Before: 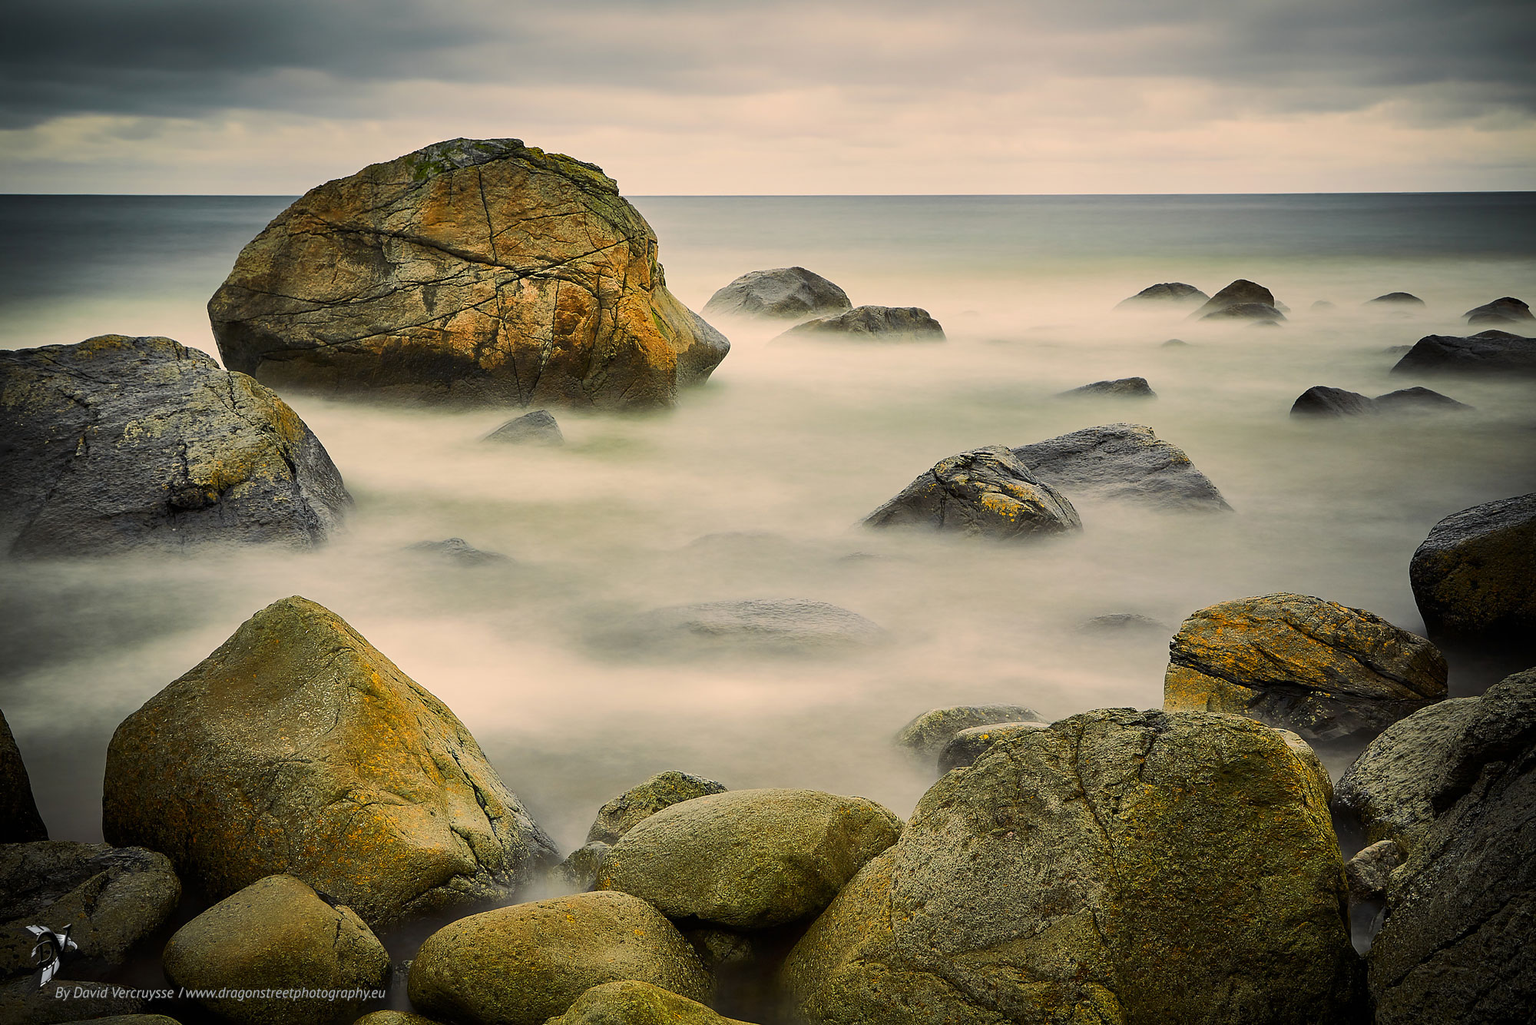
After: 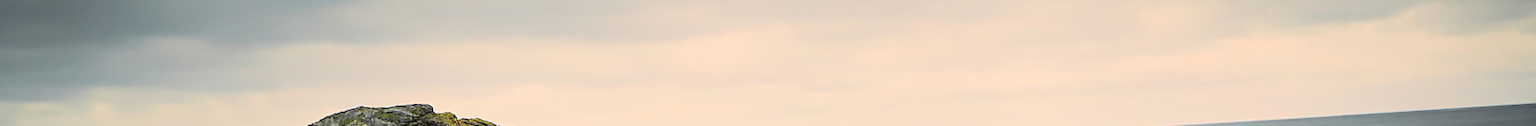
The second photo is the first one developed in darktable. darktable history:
crop and rotate: left 9.644%, top 9.491%, right 6.021%, bottom 80.509%
rotate and perspective: rotation -3.18°, automatic cropping off
global tonemap: drago (0.7, 100)
